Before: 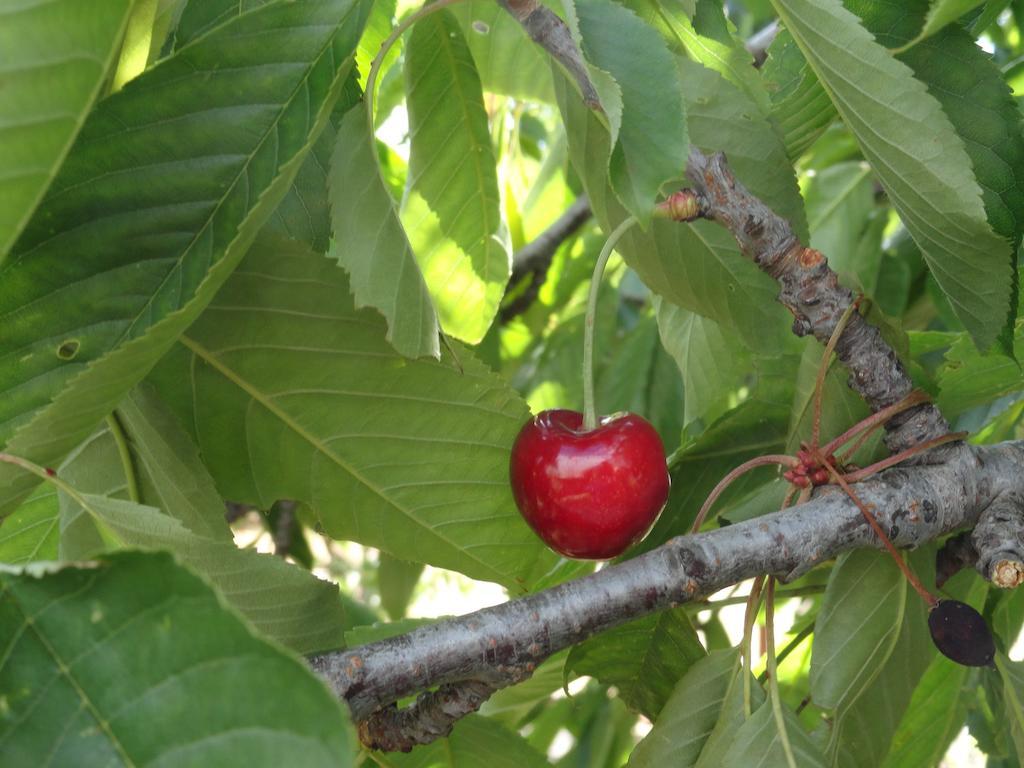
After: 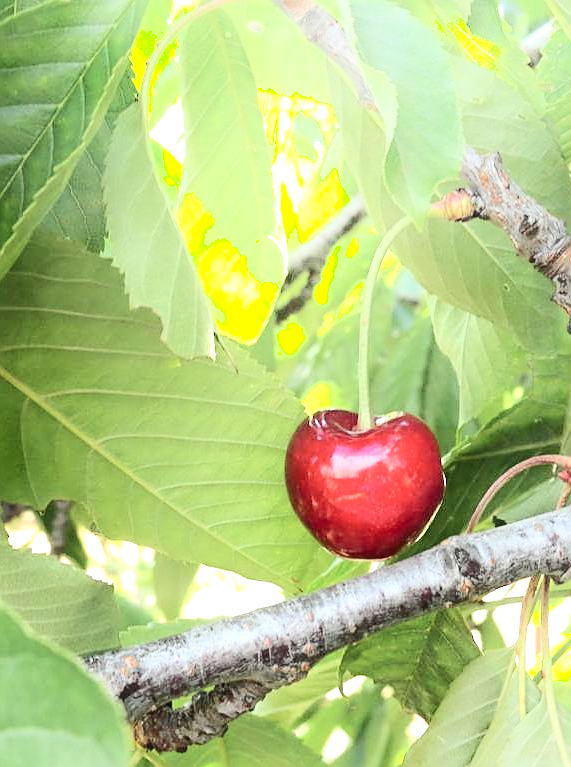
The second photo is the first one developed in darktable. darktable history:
crop: left 22.042%, right 22.136%, bottom 0.009%
exposure: exposure 1 EV, compensate highlight preservation false
tone equalizer: edges refinement/feathering 500, mask exposure compensation -1.57 EV, preserve details no
contrast brightness saturation: contrast 0.271
shadows and highlights: shadows -52.83, highlights 85.66, soften with gaussian
sharpen: on, module defaults
